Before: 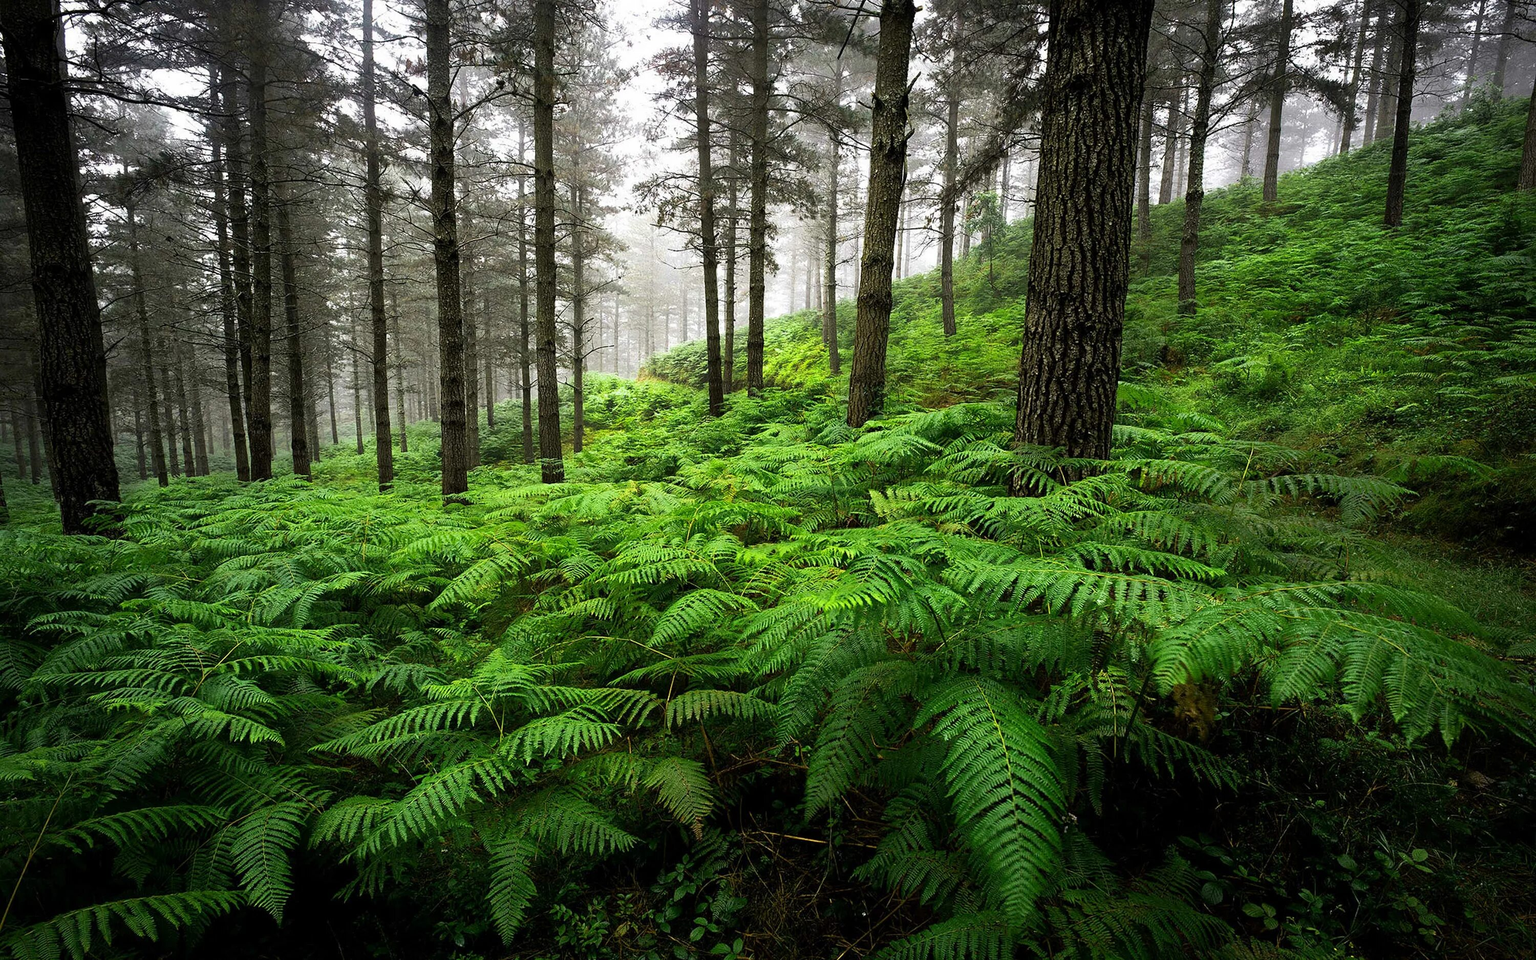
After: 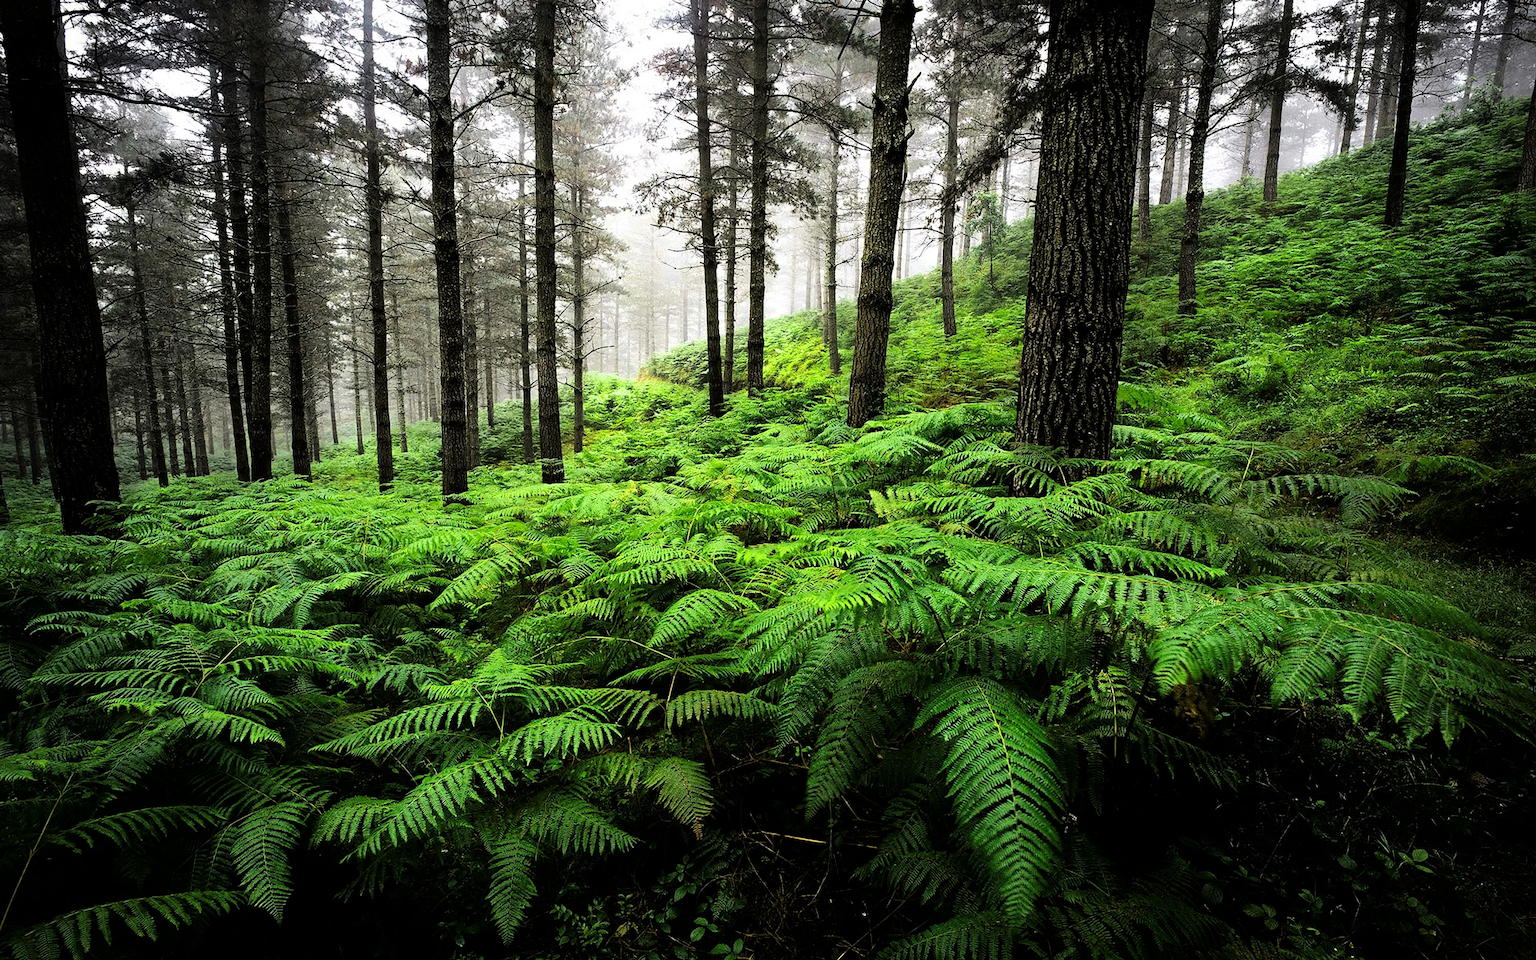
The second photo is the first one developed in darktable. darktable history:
tone curve: curves: ch0 [(0, 0) (0.003, 0) (0.011, 0.002) (0.025, 0.004) (0.044, 0.007) (0.069, 0.015) (0.1, 0.025) (0.136, 0.04) (0.177, 0.09) (0.224, 0.152) (0.277, 0.239) (0.335, 0.335) (0.399, 0.43) (0.468, 0.524) (0.543, 0.621) (0.623, 0.712) (0.709, 0.792) (0.801, 0.871) (0.898, 0.951) (1, 1)], color space Lab, linked channels, preserve colors none
